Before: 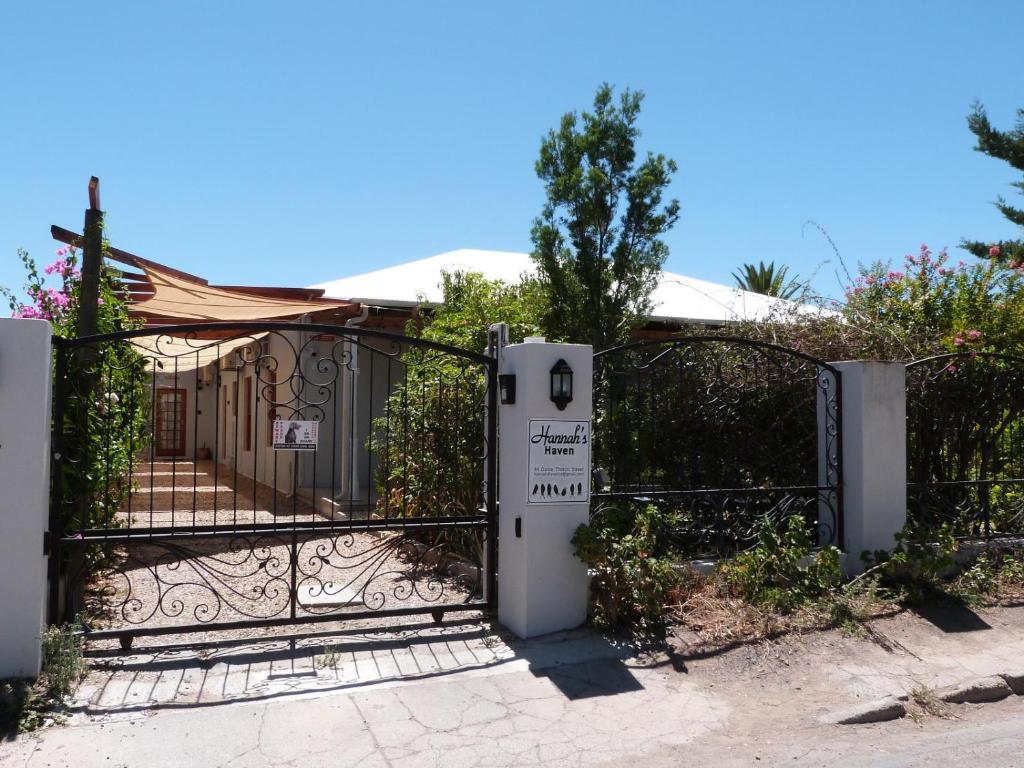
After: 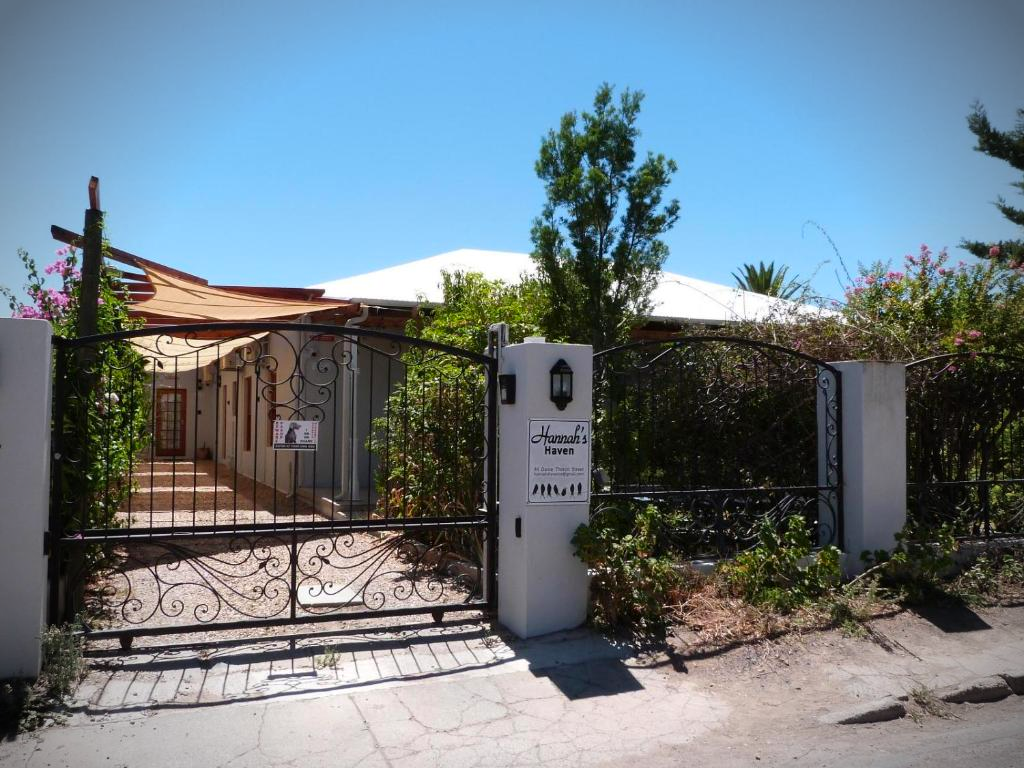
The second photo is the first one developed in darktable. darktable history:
contrast brightness saturation: contrast 0.041, saturation 0.151
vignetting: fall-off start 75.62%, brightness -0.674, center (0, 0.006), width/height ratio 1.078
